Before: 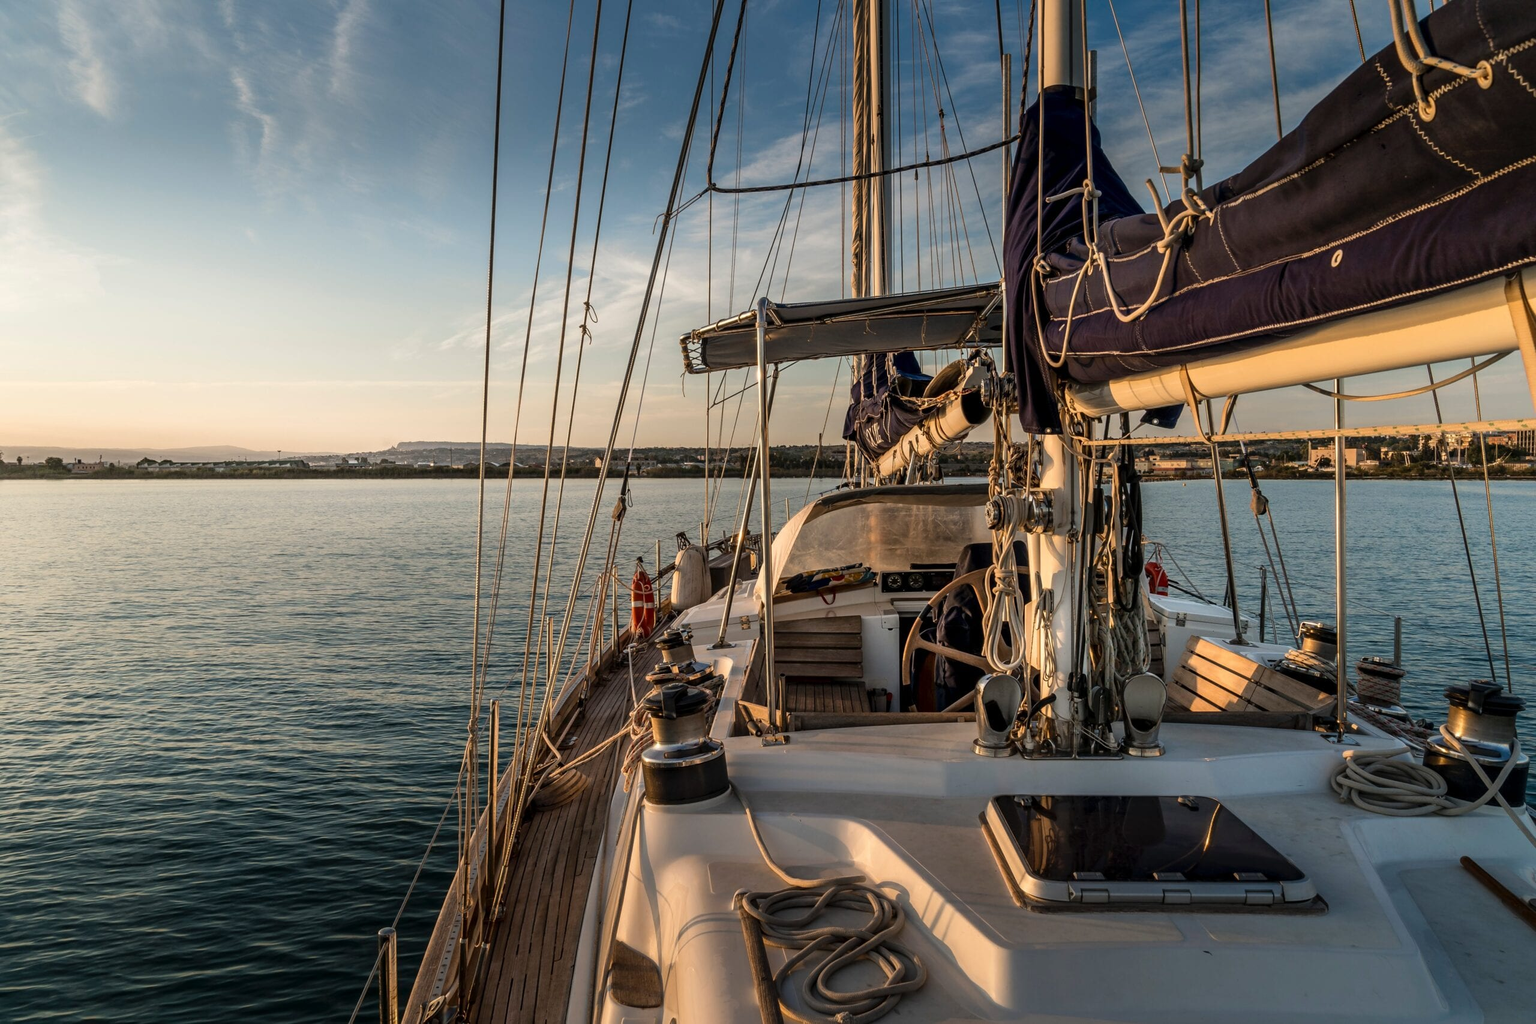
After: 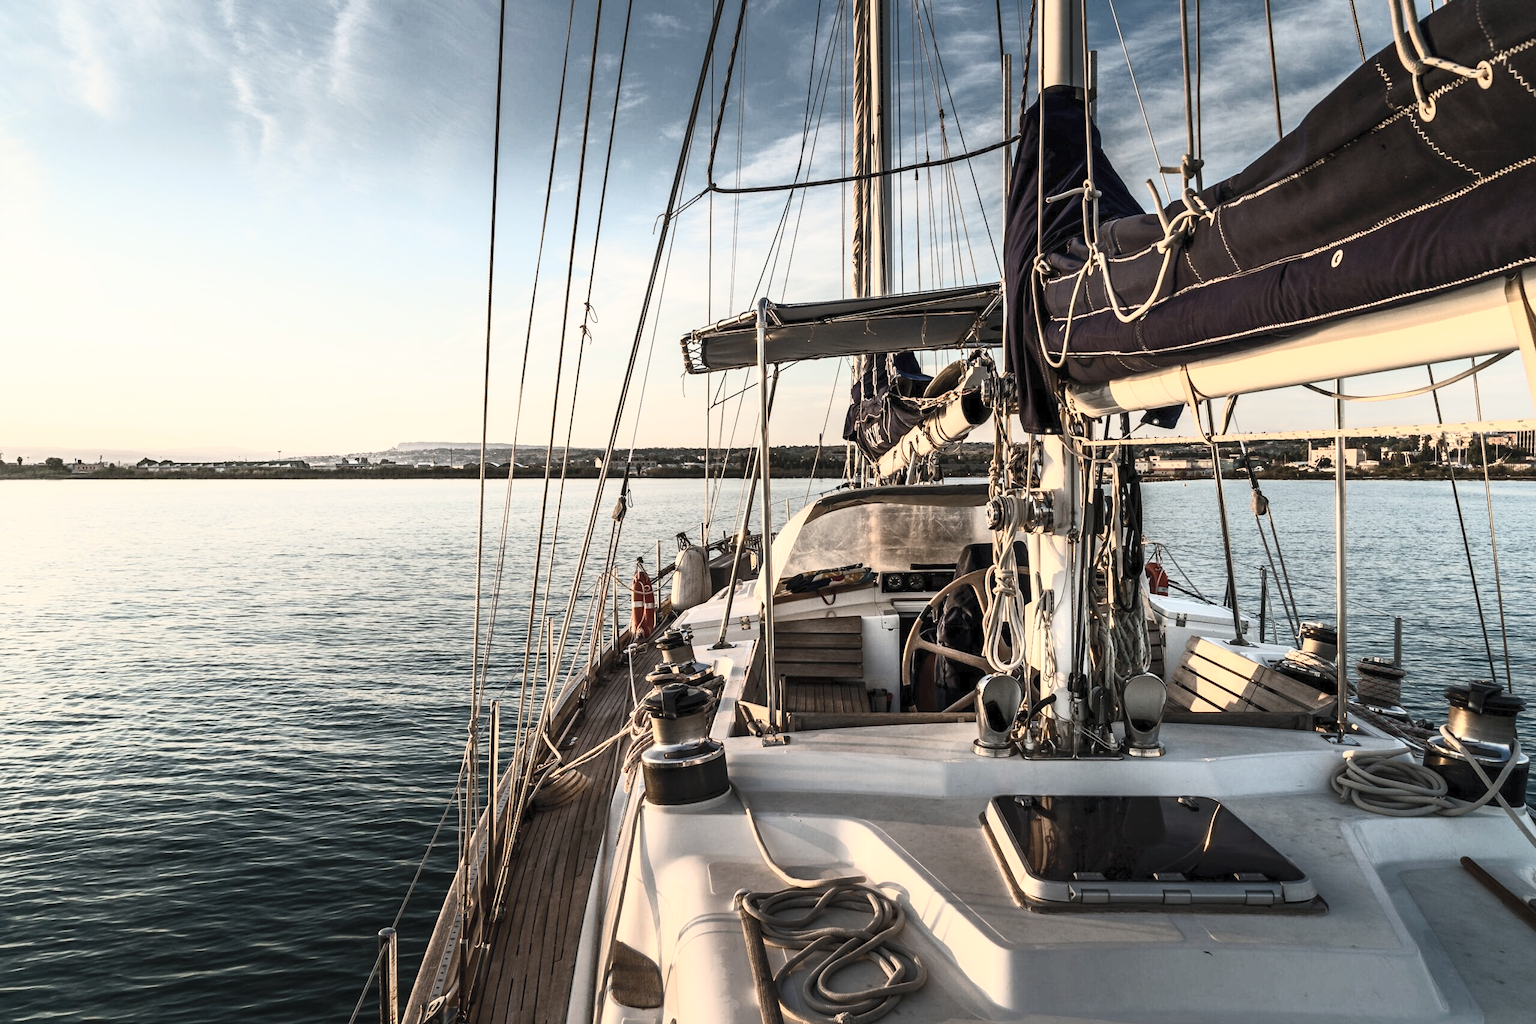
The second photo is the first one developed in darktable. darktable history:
contrast brightness saturation: contrast 0.576, brightness 0.568, saturation -0.342
